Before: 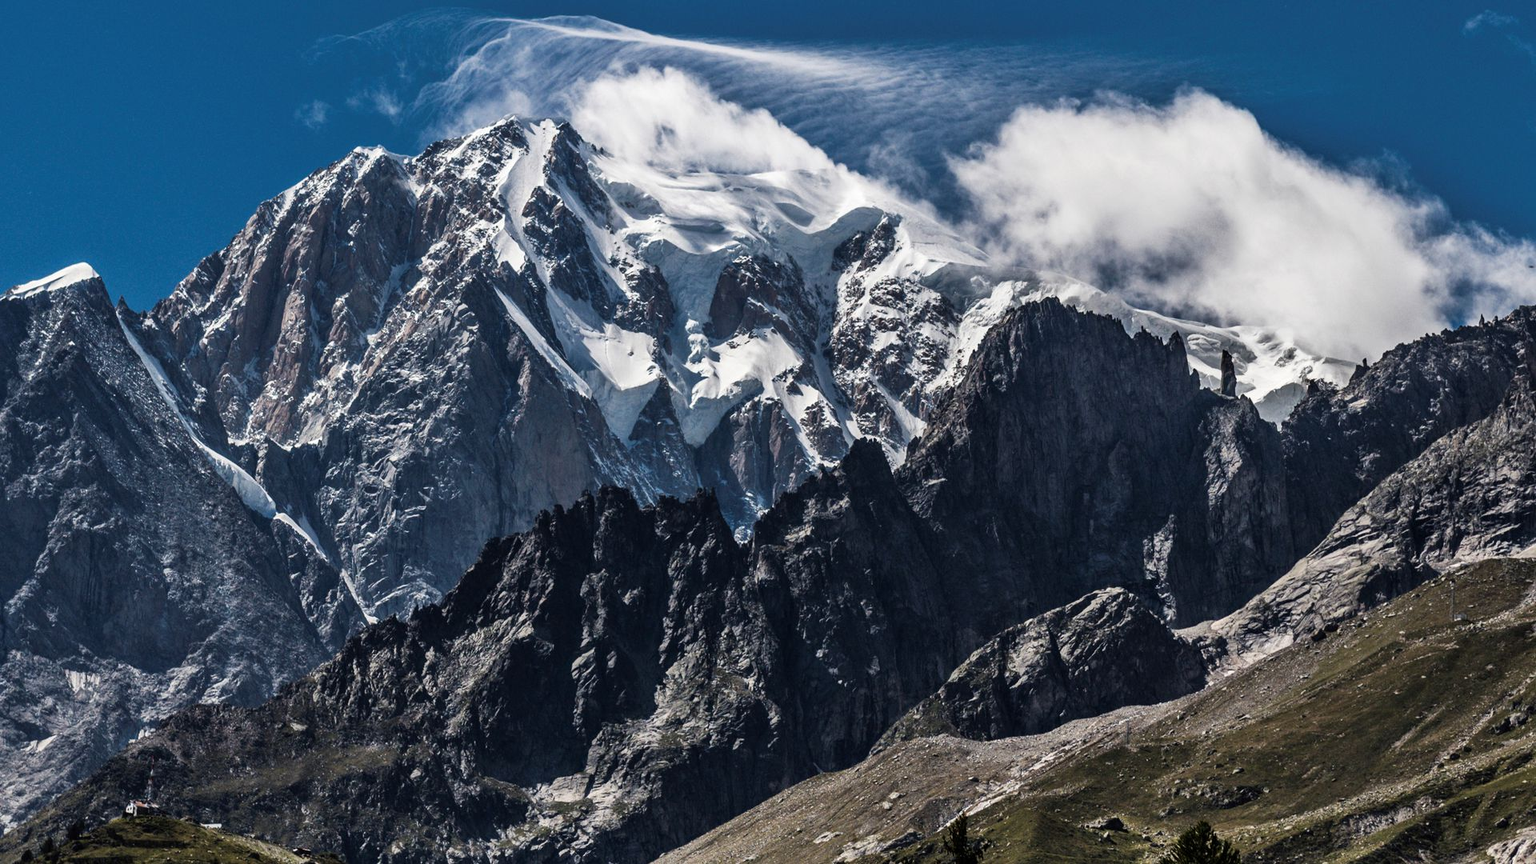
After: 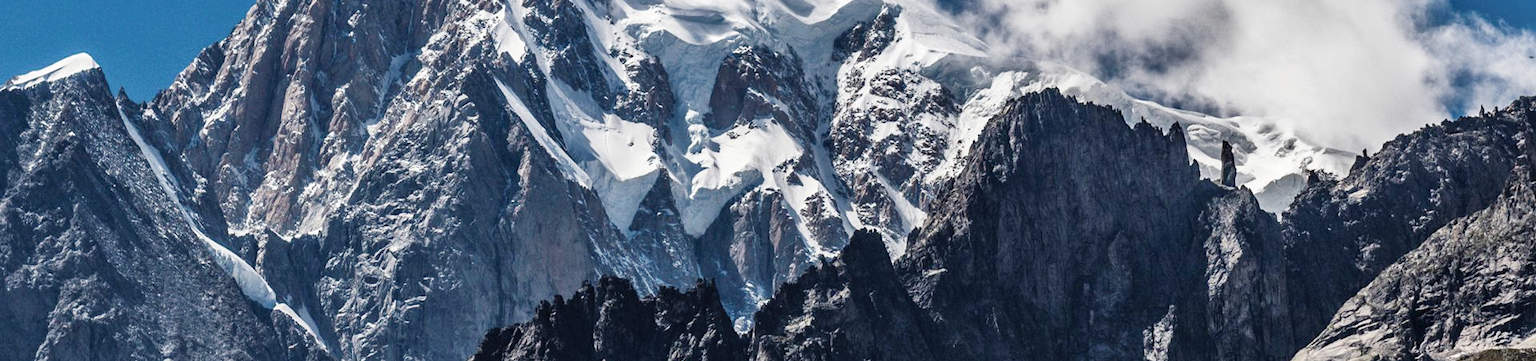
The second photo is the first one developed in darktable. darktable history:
shadows and highlights: radius 109.35, shadows 23.35, highlights -58.91, low approximation 0.01, soften with gaussian
tone curve: curves: ch0 [(0, 0) (0.003, 0.004) (0.011, 0.015) (0.025, 0.033) (0.044, 0.058) (0.069, 0.091) (0.1, 0.131) (0.136, 0.179) (0.177, 0.233) (0.224, 0.296) (0.277, 0.364) (0.335, 0.434) (0.399, 0.511) (0.468, 0.584) (0.543, 0.656) (0.623, 0.729) (0.709, 0.799) (0.801, 0.874) (0.898, 0.936) (1, 1)], preserve colors none
crop and rotate: top 24.291%, bottom 33.839%
